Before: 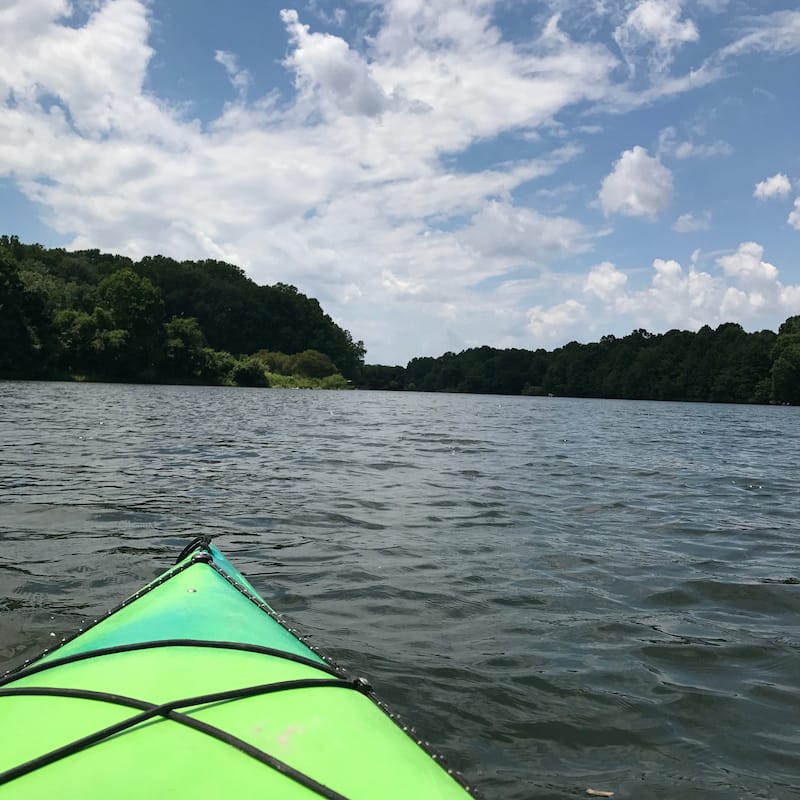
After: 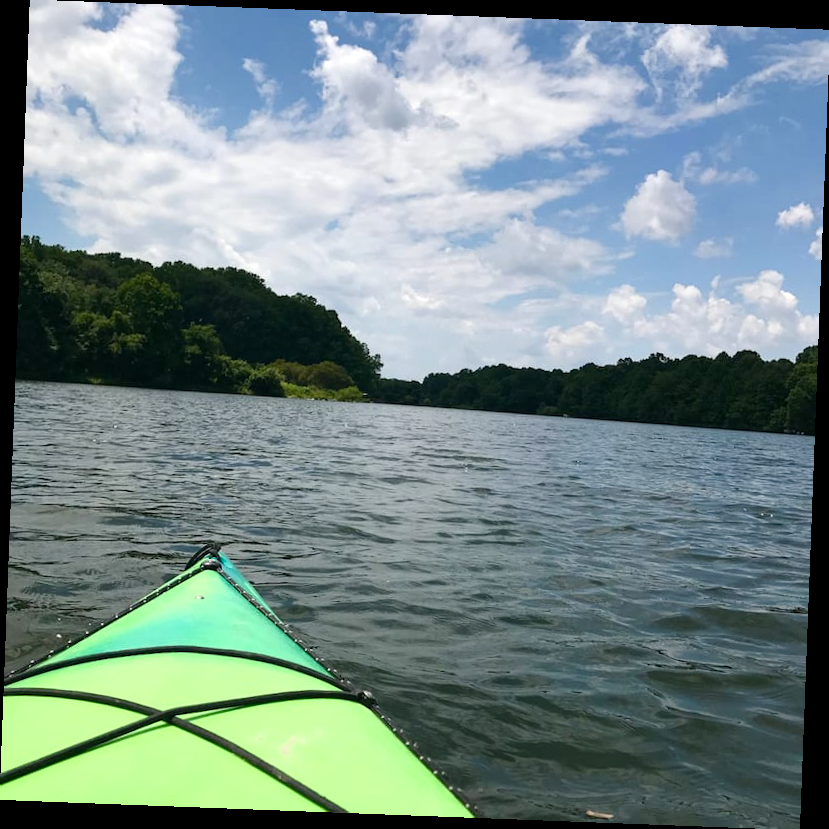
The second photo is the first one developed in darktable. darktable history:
rotate and perspective: rotation 2.17°, automatic cropping off
color balance rgb: linear chroma grading › shadows 32%, linear chroma grading › global chroma -2%, linear chroma grading › mid-tones 4%, perceptual saturation grading › global saturation -2%, perceptual saturation grading › highlights -8%, perceptual saturation grading › mid-tones 8%, perceptual saturation grading › shadows 4%, perceptual brilliance grading › highlights 8%, perceptual brilliance grading › mid-tones 4%, perceptual brilliance grading › shadows 2%, global vibrance 16%, saturation formula JzAzBz (2021)
